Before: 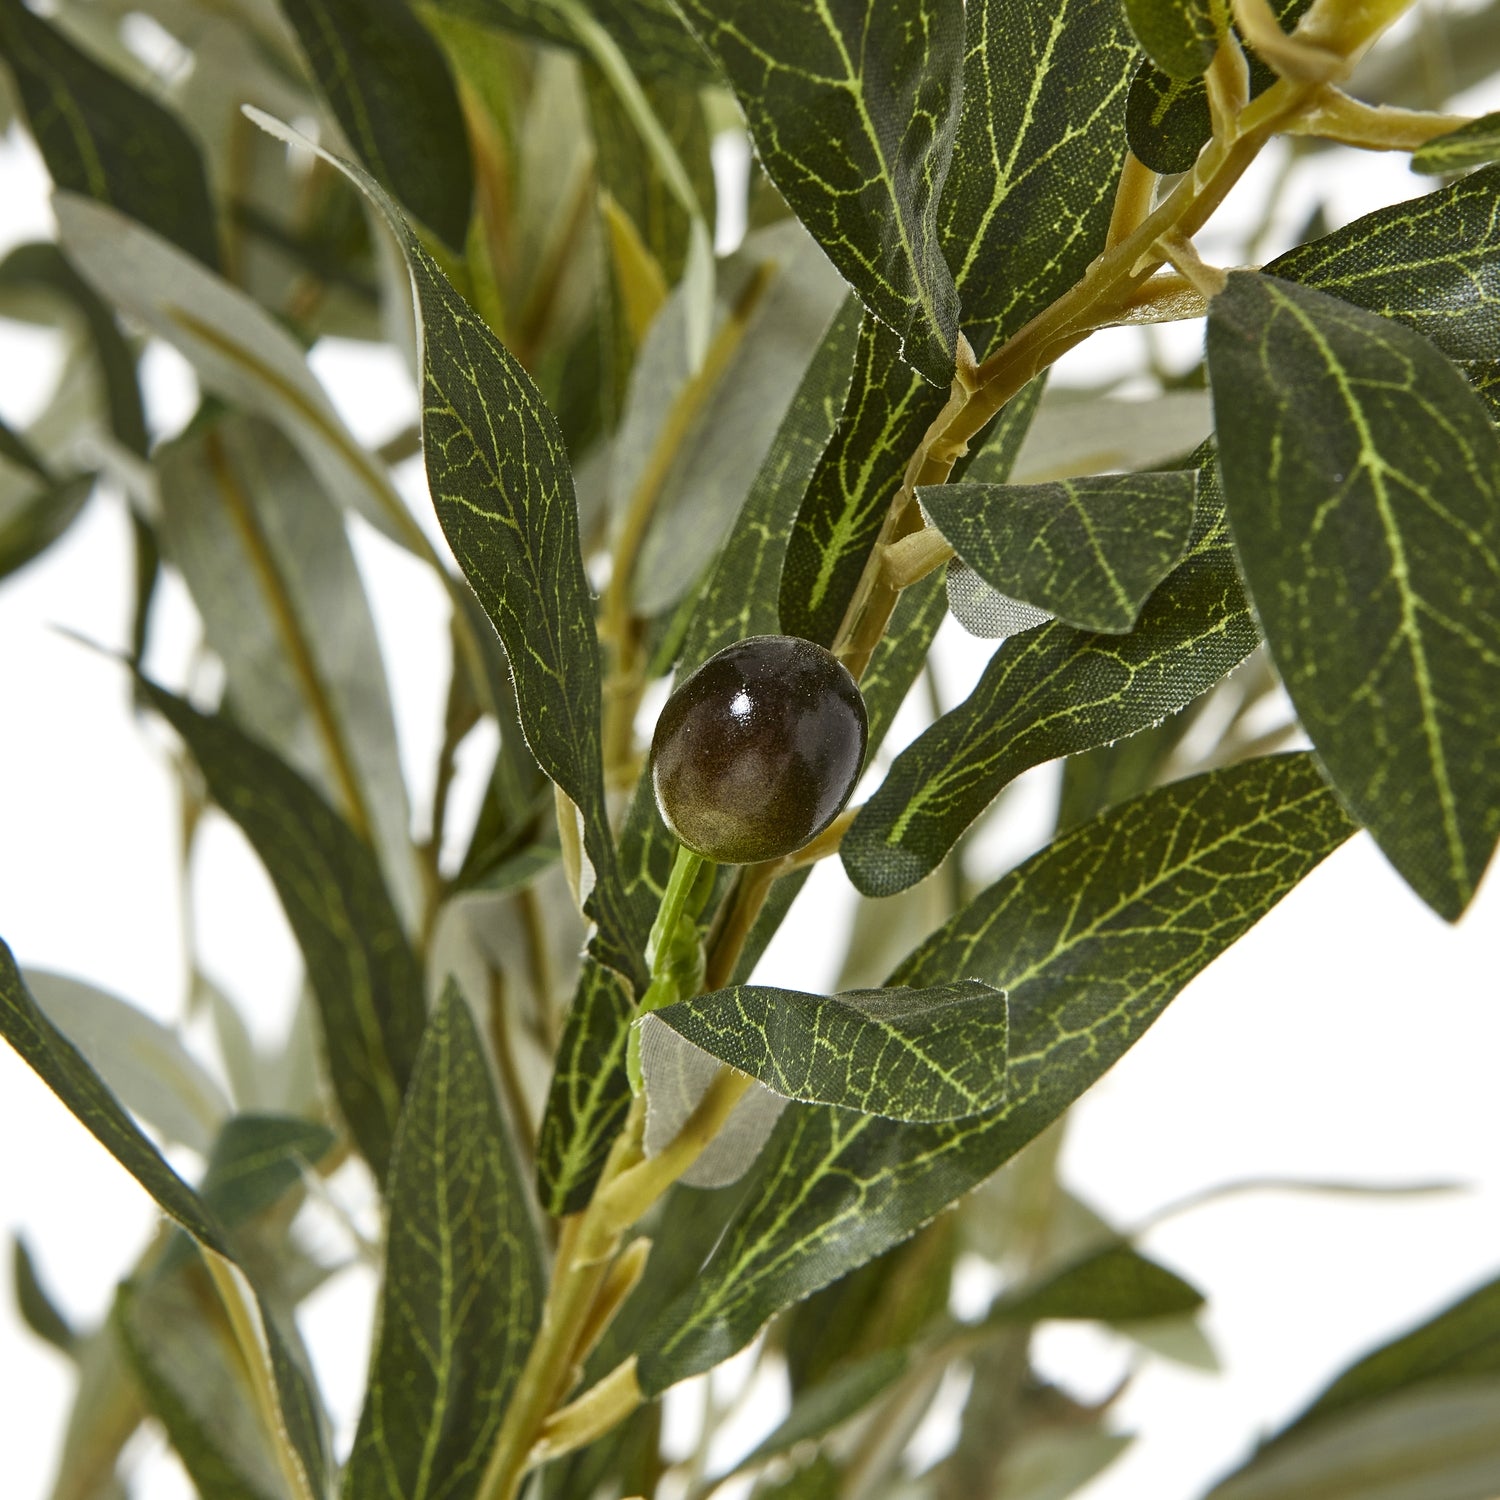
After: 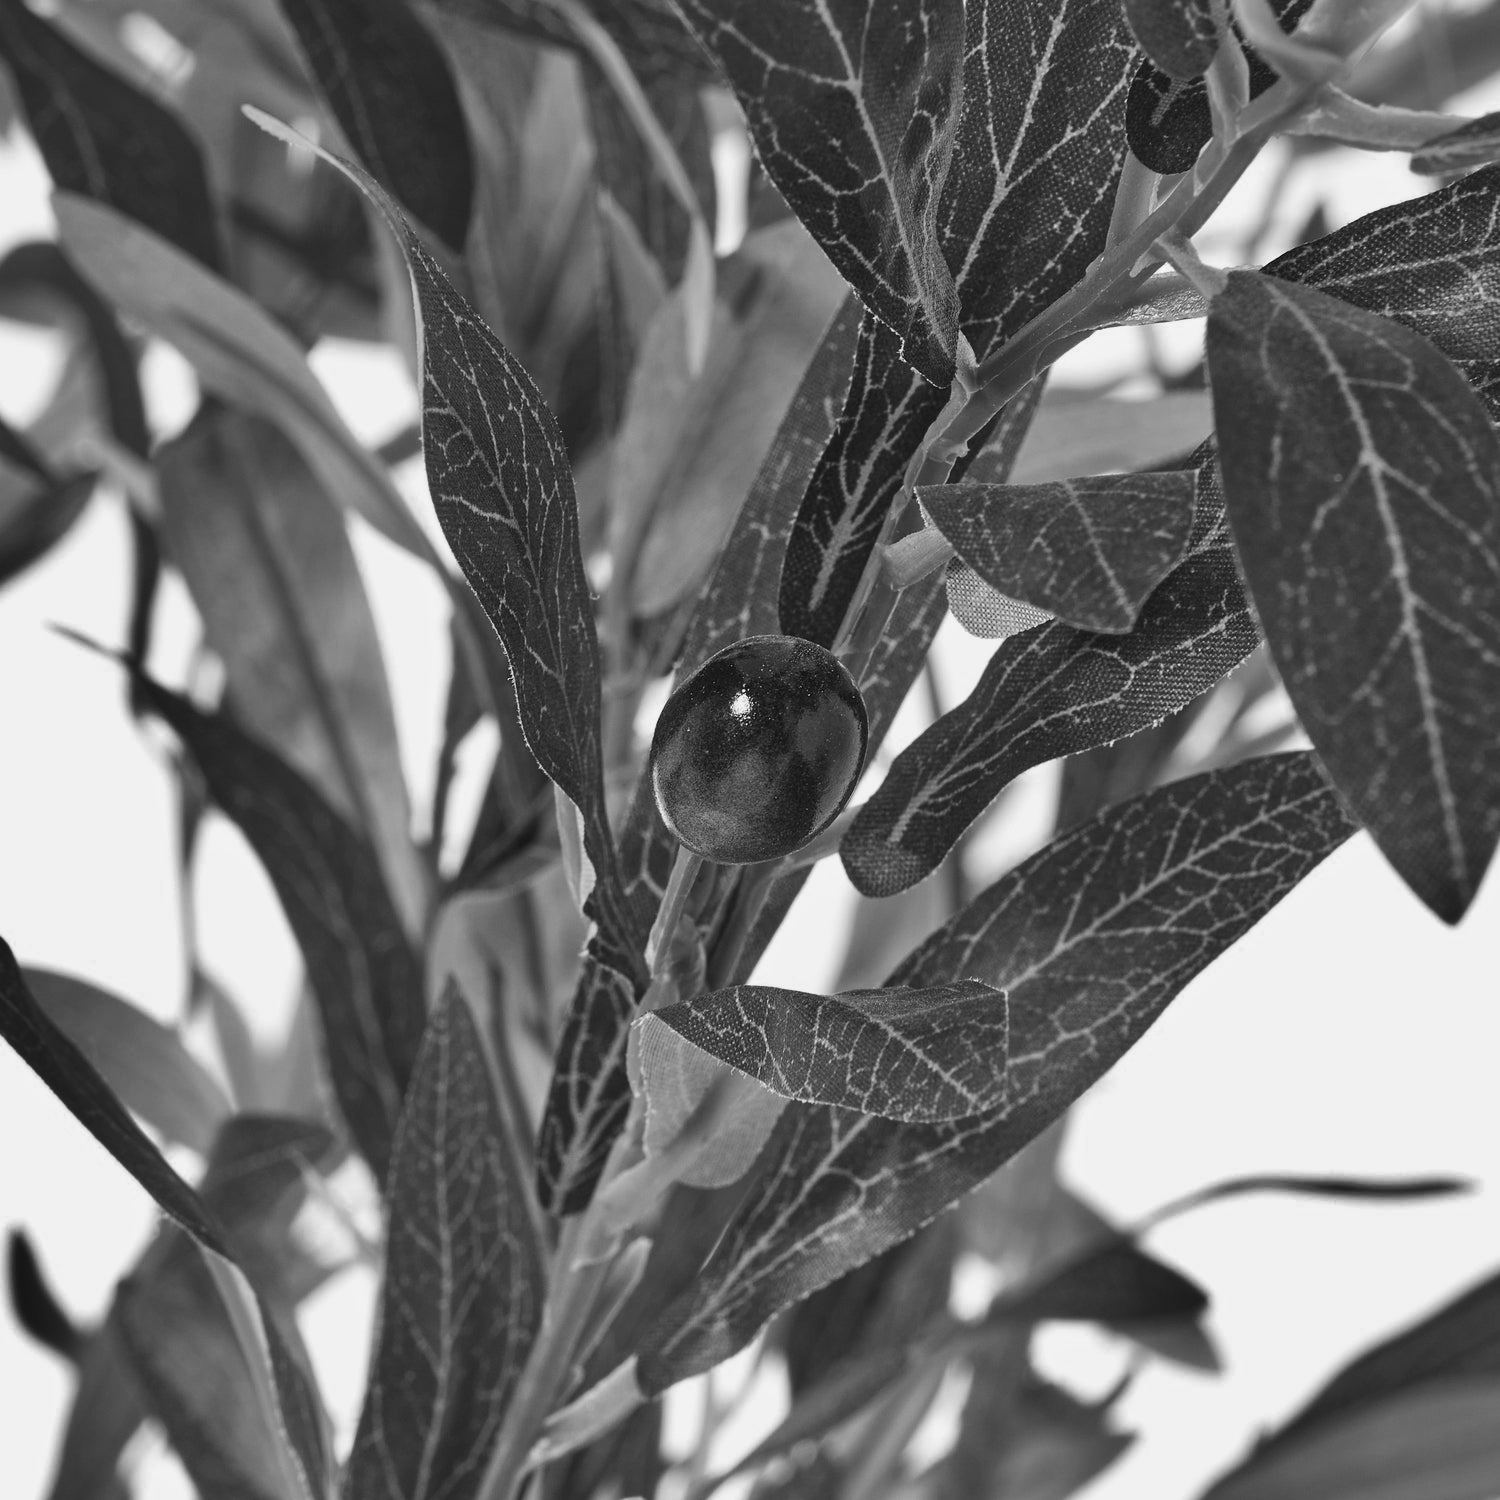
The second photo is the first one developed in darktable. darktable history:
color zones: curves: ch0 [(0, 0.558) (0.143, 0.548) (0.286, 0.447) (0.429, 0.259) (0.571, 0.5) (0.714, 0.5) (0.857, 0.593) (1, 0.558)]; ch1 [(0, 0.543) (0.01, 0.544) (0.12, 0.492) (0.248, 0.458) (0.5, 0.534) (0.748, 0.5) (0.99, 0.469) (1, 0.543)]; ch2 [(0, 0.507) (0.143, 0.522) (0.286, 0.505) (0.429, 0.5) (0.571, 0.5) (0.714, 0.5) (0.857, 0.5) (1, 0.507)]
monochrome: a 73.58, b 64.21
shadows and highlights: shadows 24.5, highlights -78.15, soften with gaussian
